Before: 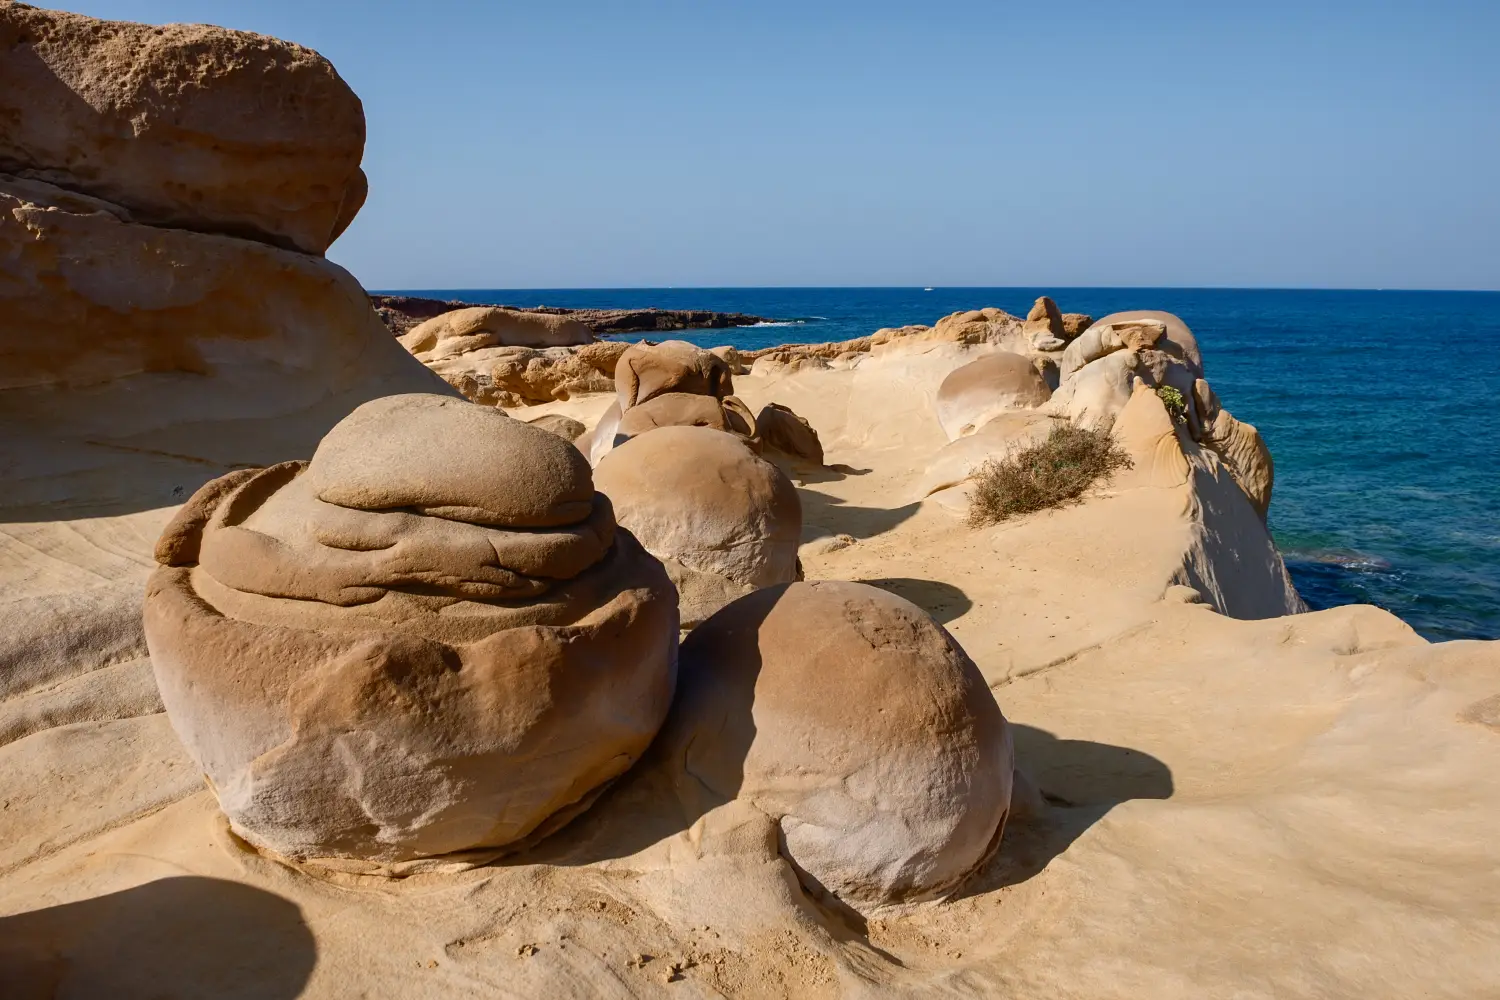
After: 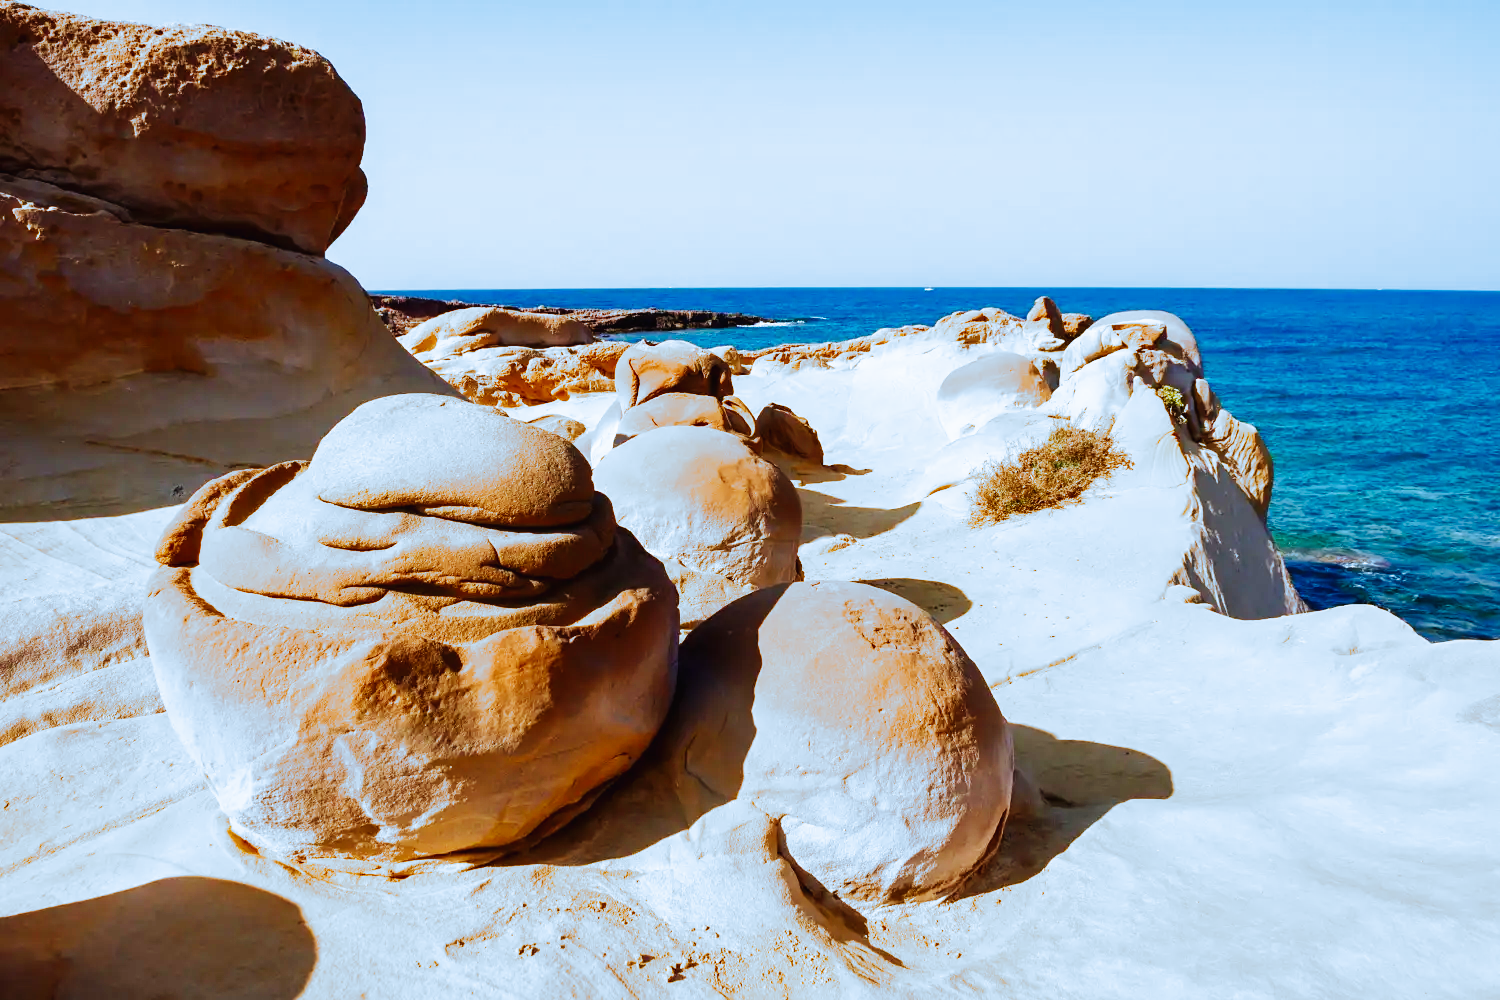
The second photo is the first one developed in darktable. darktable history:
base curve: curves: ch0 [(0, 0.003) (0.001, 0.002) (0.006, 0.004) (0.02, 0.022) (0.048, 0.086) (0.094, 0.234) (0.162, 0.431) (0.258, 0.629) (0.385, 0.8) (0.548, 0.918) (0.751, 0.988) (1, 1)], preserve colors none
split-toning: shadows › hue 351.18°, shadows › saturation 0.86, highlights › hue 218.82°, highlights › saturation 0.73, balance -19.167
